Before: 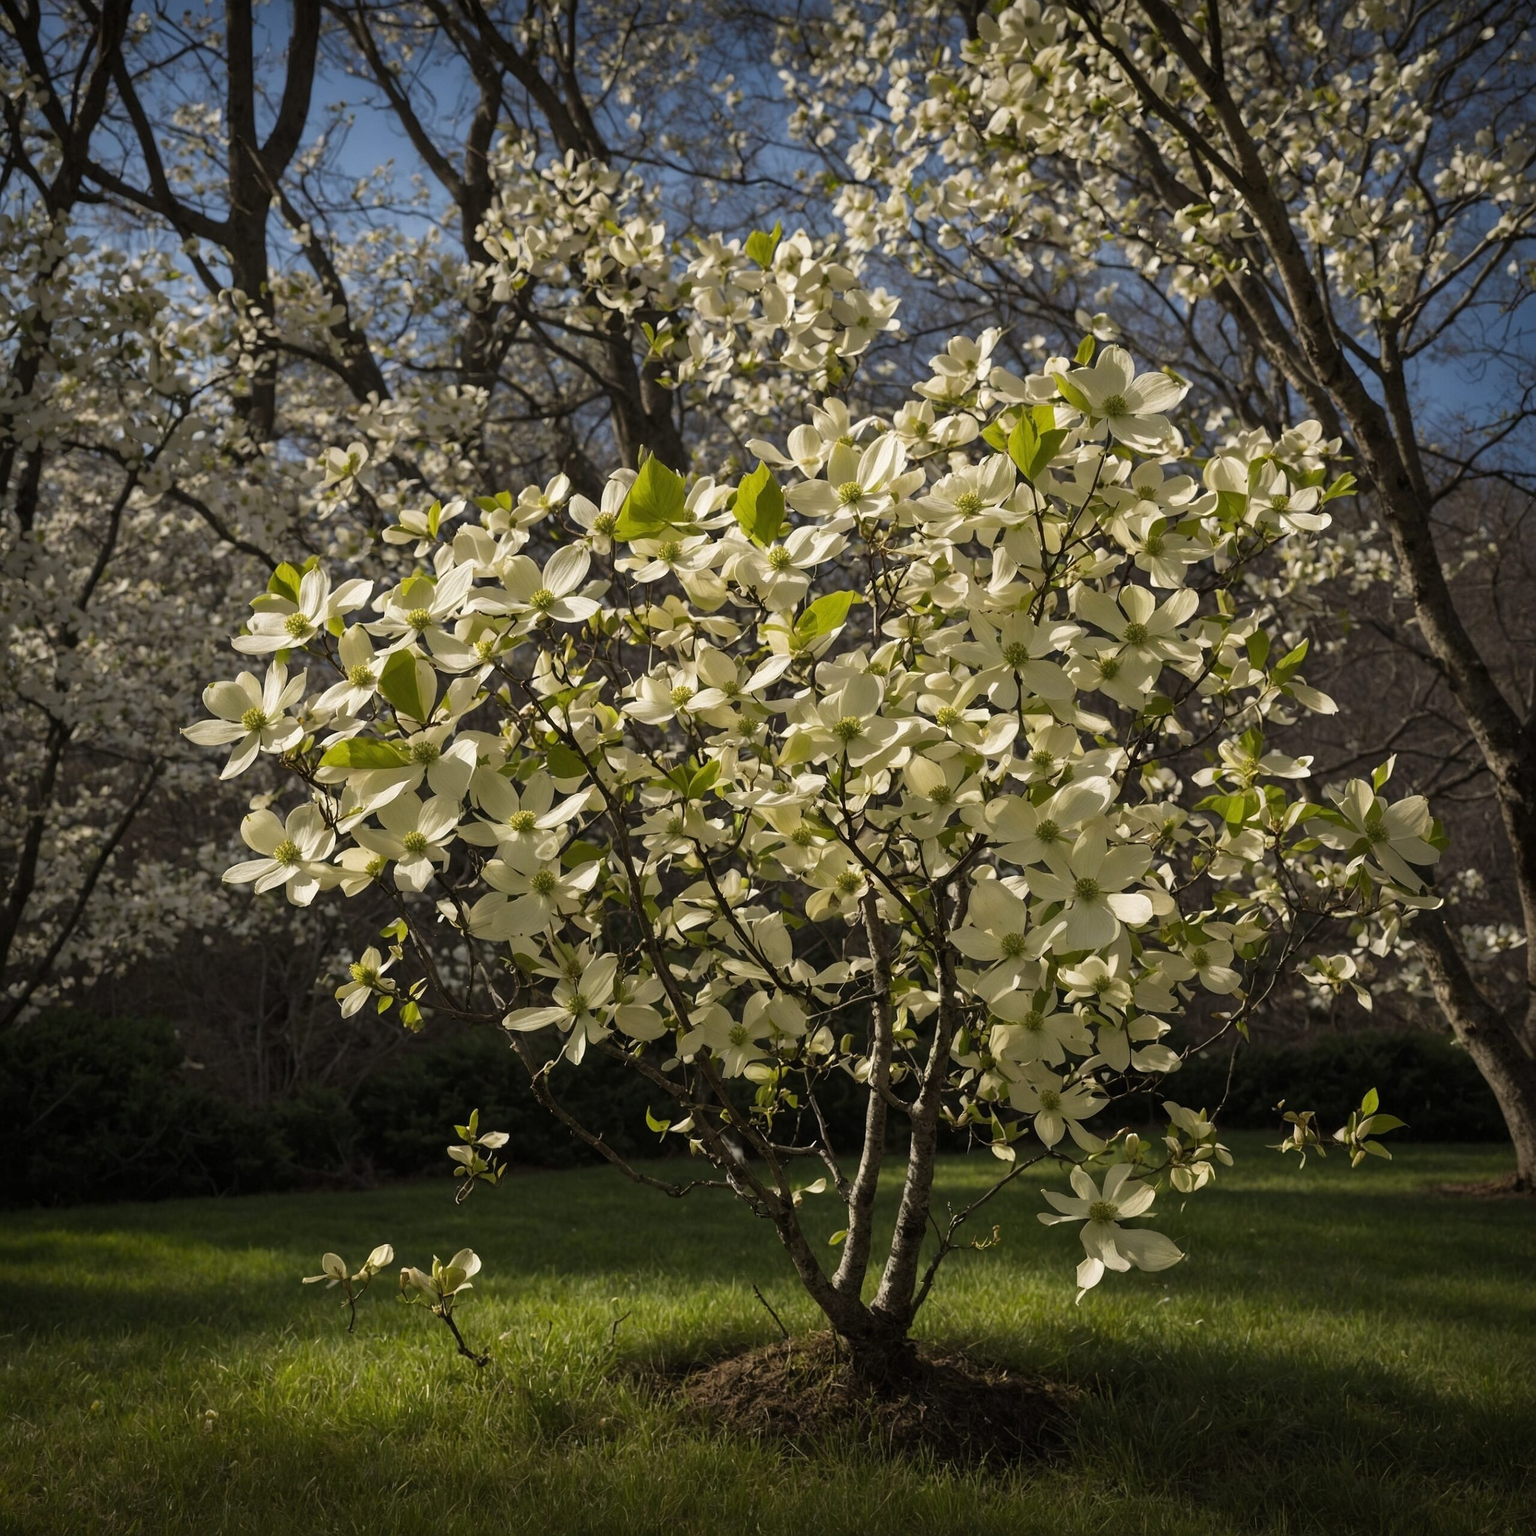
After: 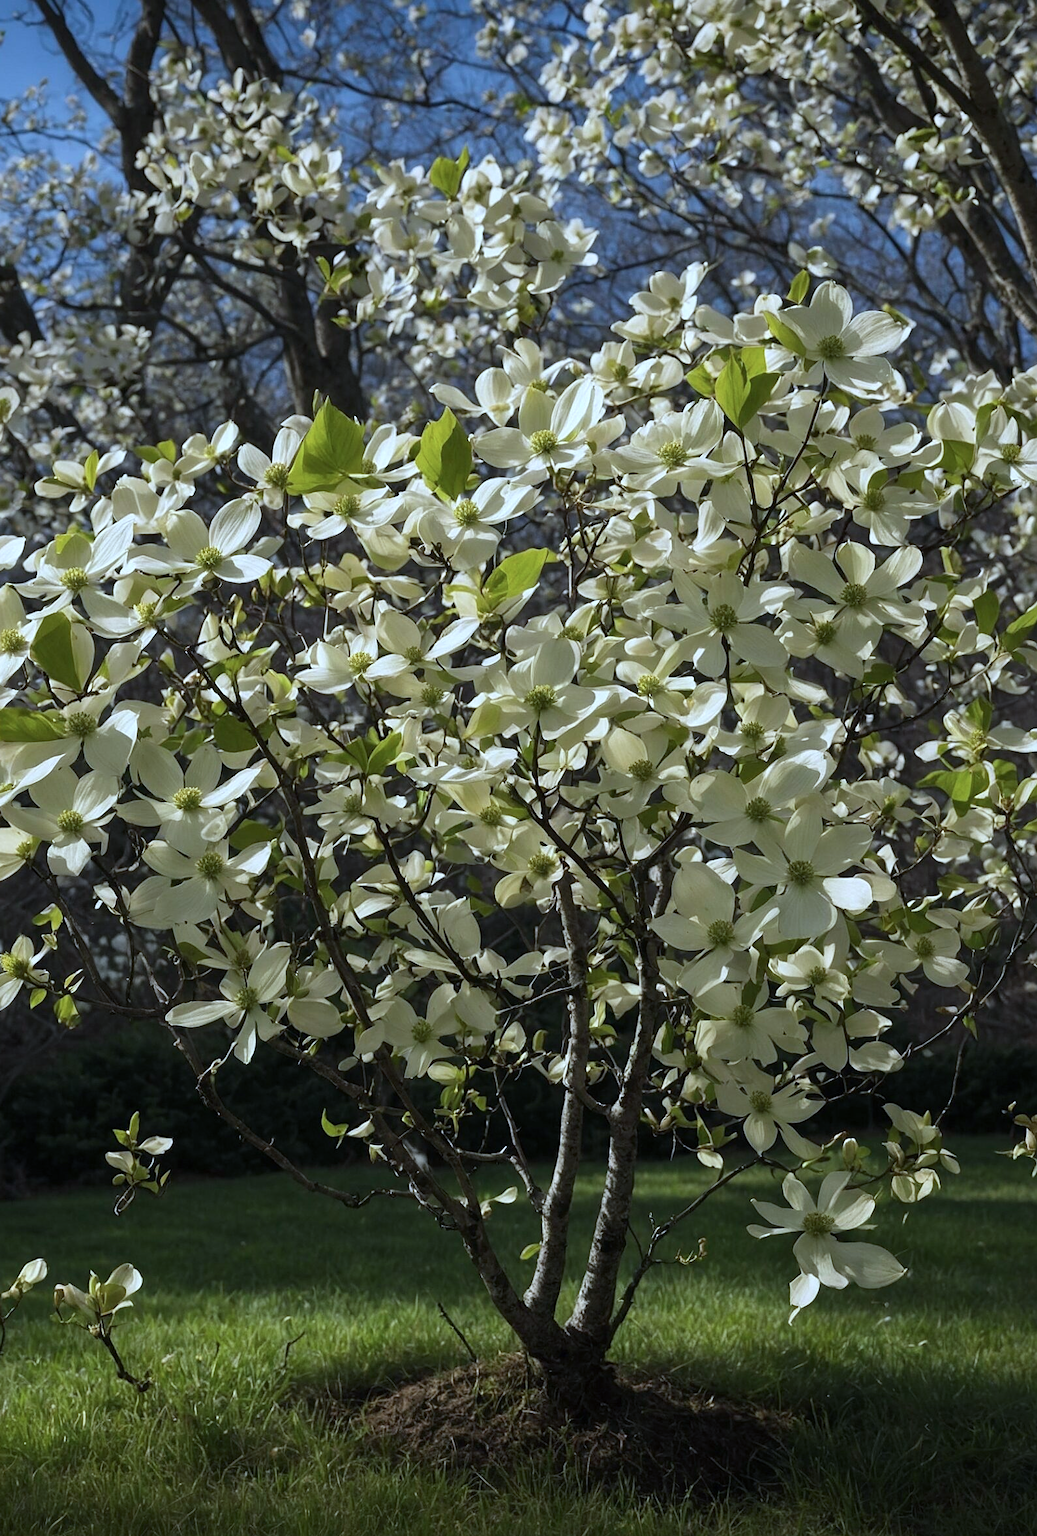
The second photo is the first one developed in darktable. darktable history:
crop and rotate: left 22.841%, top 5.628%, right 15.015%, bottom 2.346%
tone equalizer: on, module defaults
color calibration: illuminant custom, x 0.389, y 0.387, temperature 3819.56 K
sharpen: amount 0.213
contrast brightness saturation: contrast 0.084, saturation 0.017
